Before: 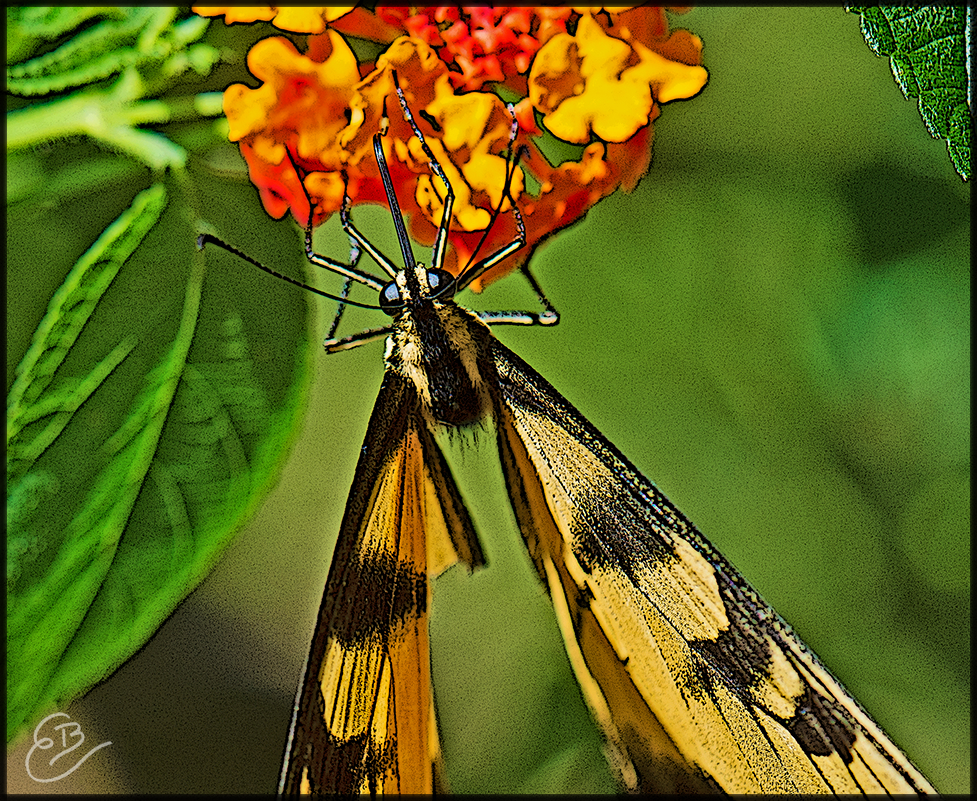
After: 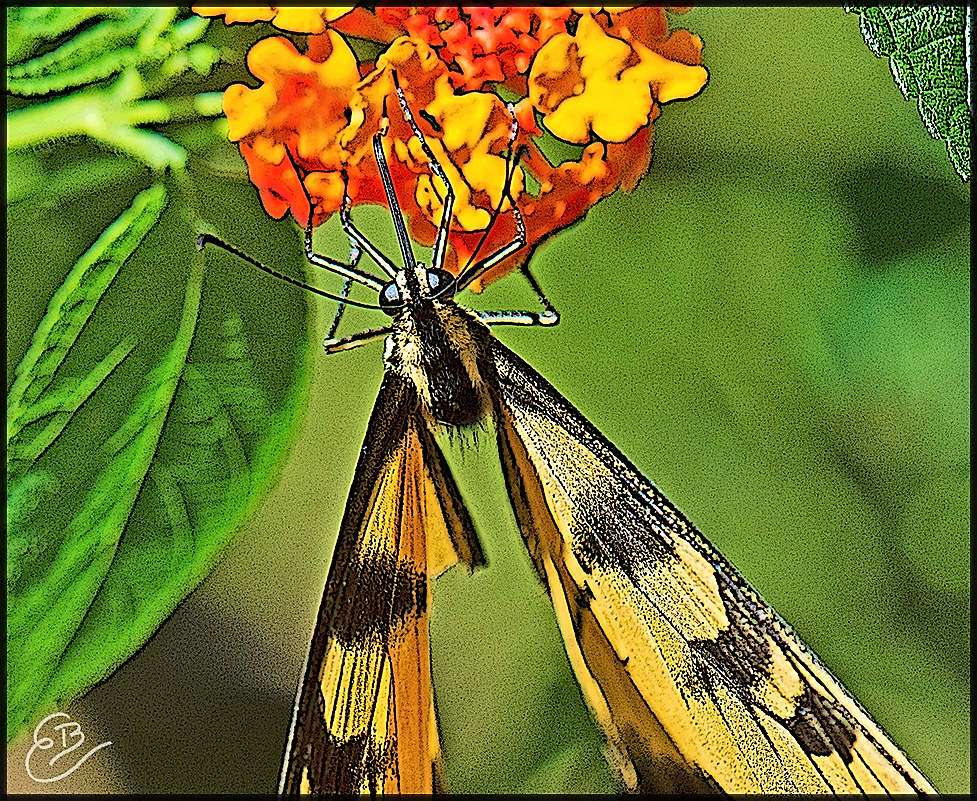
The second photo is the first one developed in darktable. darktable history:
sharpen: radius 1.4, amount 1.25, threshold 0.7
exposure: black level correction 0, exposure 0.2 EV, compensate exposure bias true, compensate highlight preservation false
shadows and highlights: radius 337.17, shadows 29.01, soften with gaussian
